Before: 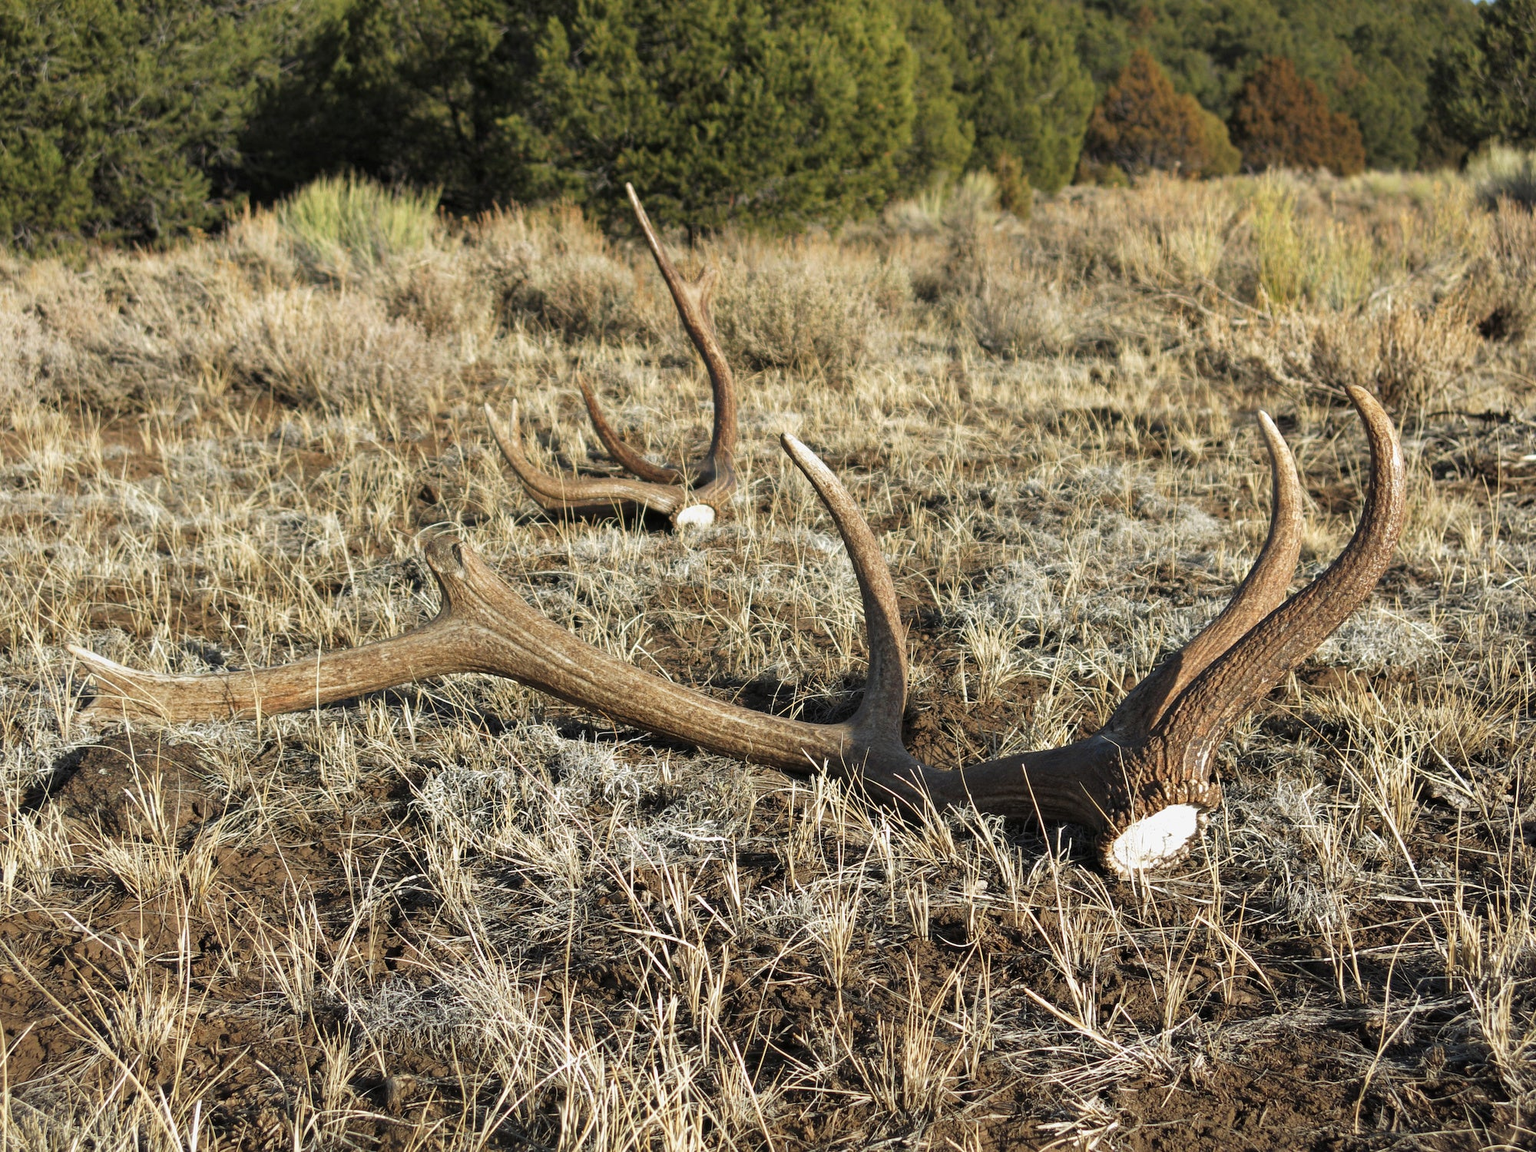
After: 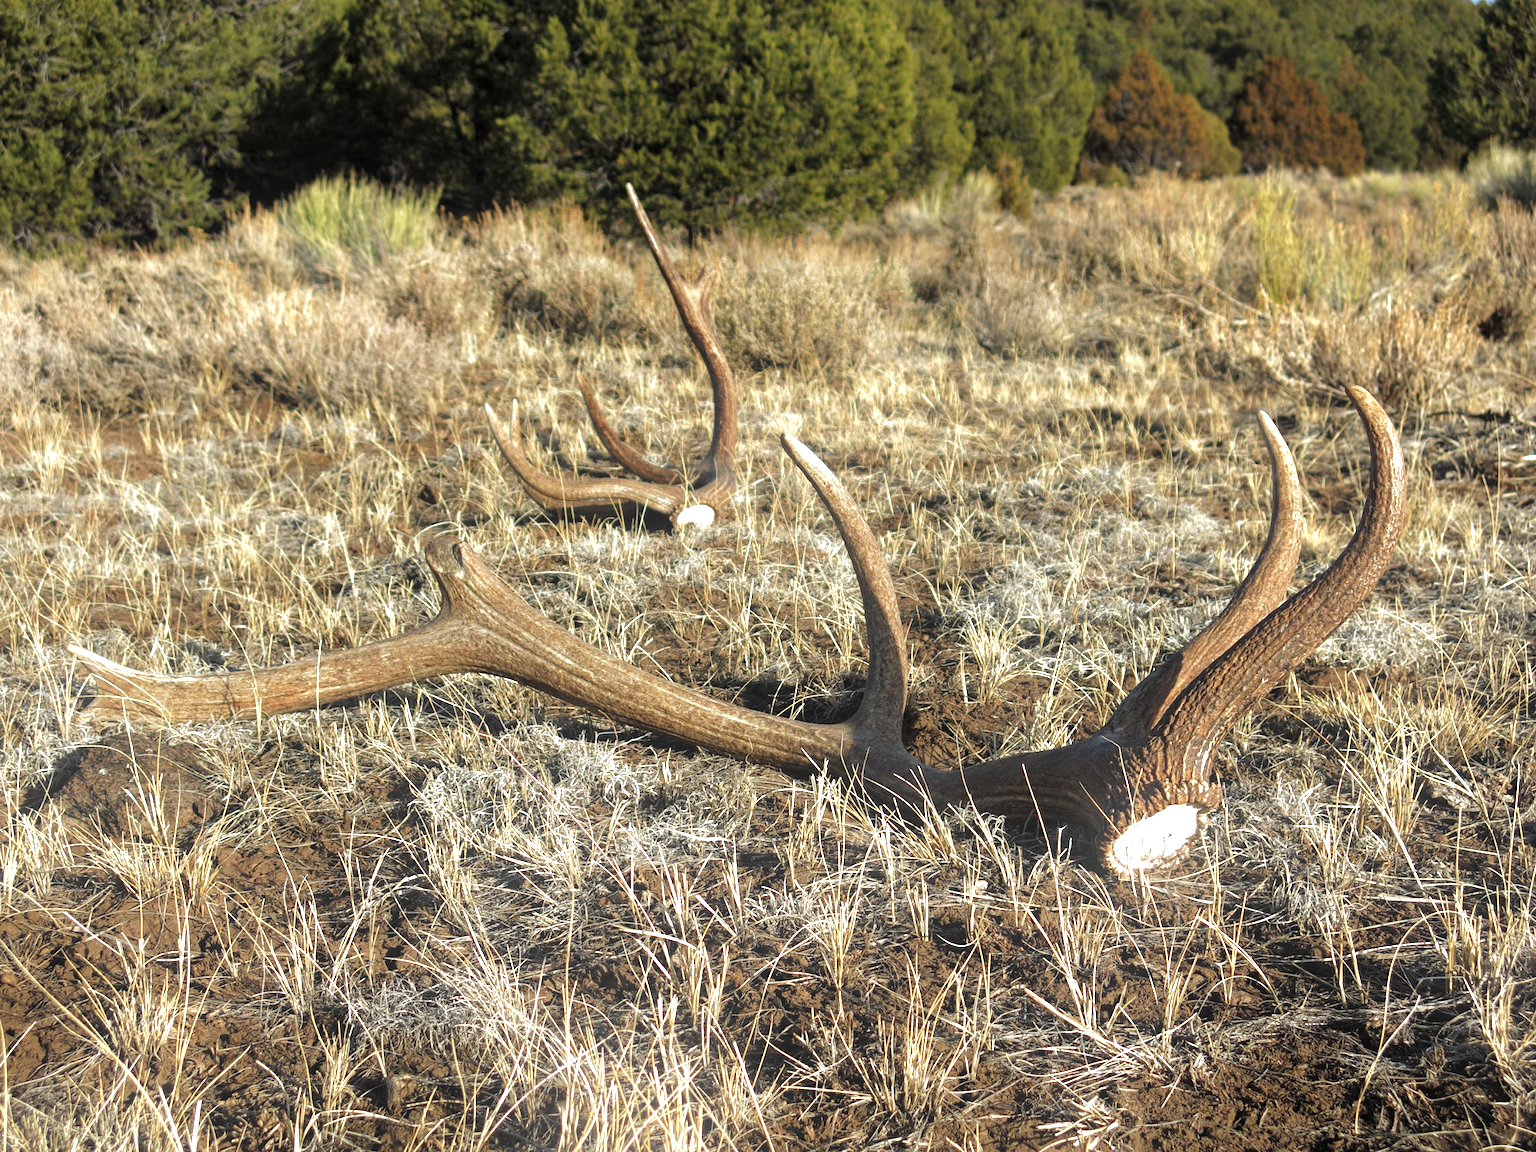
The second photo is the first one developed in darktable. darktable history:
bloom: size 16%, threshold 98%, strength 20%
base curve: curves: ch0 [(0, 0) (0.826, 0.587) (1, 1)]
levels: levels [0.012, 0.367, 0.697]
